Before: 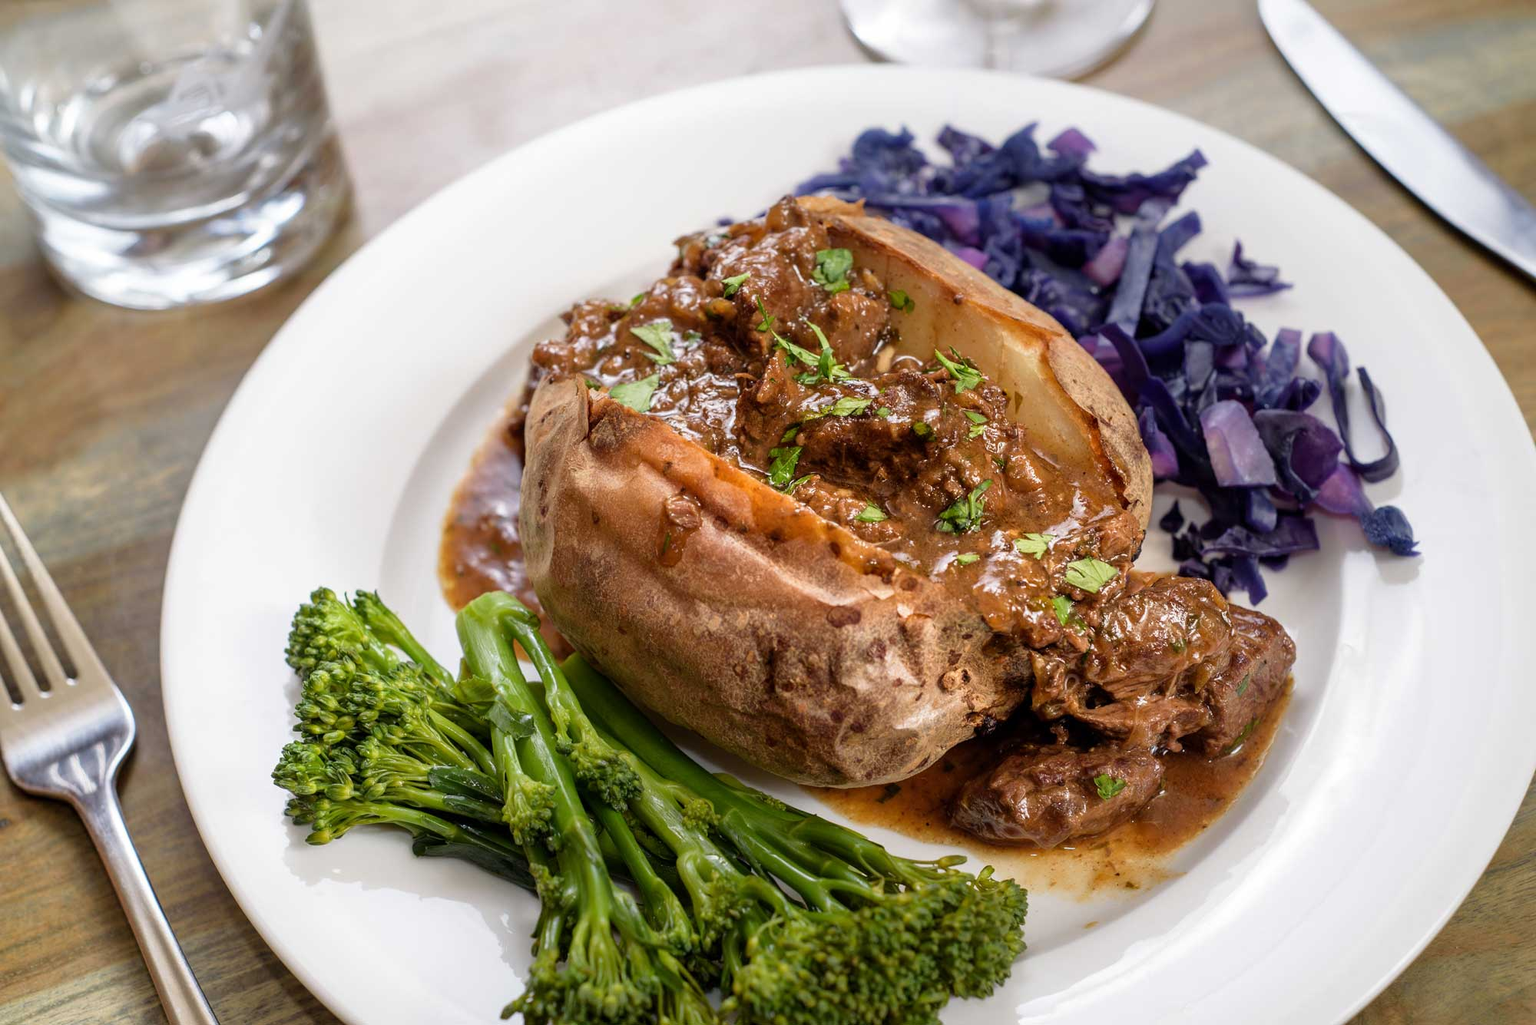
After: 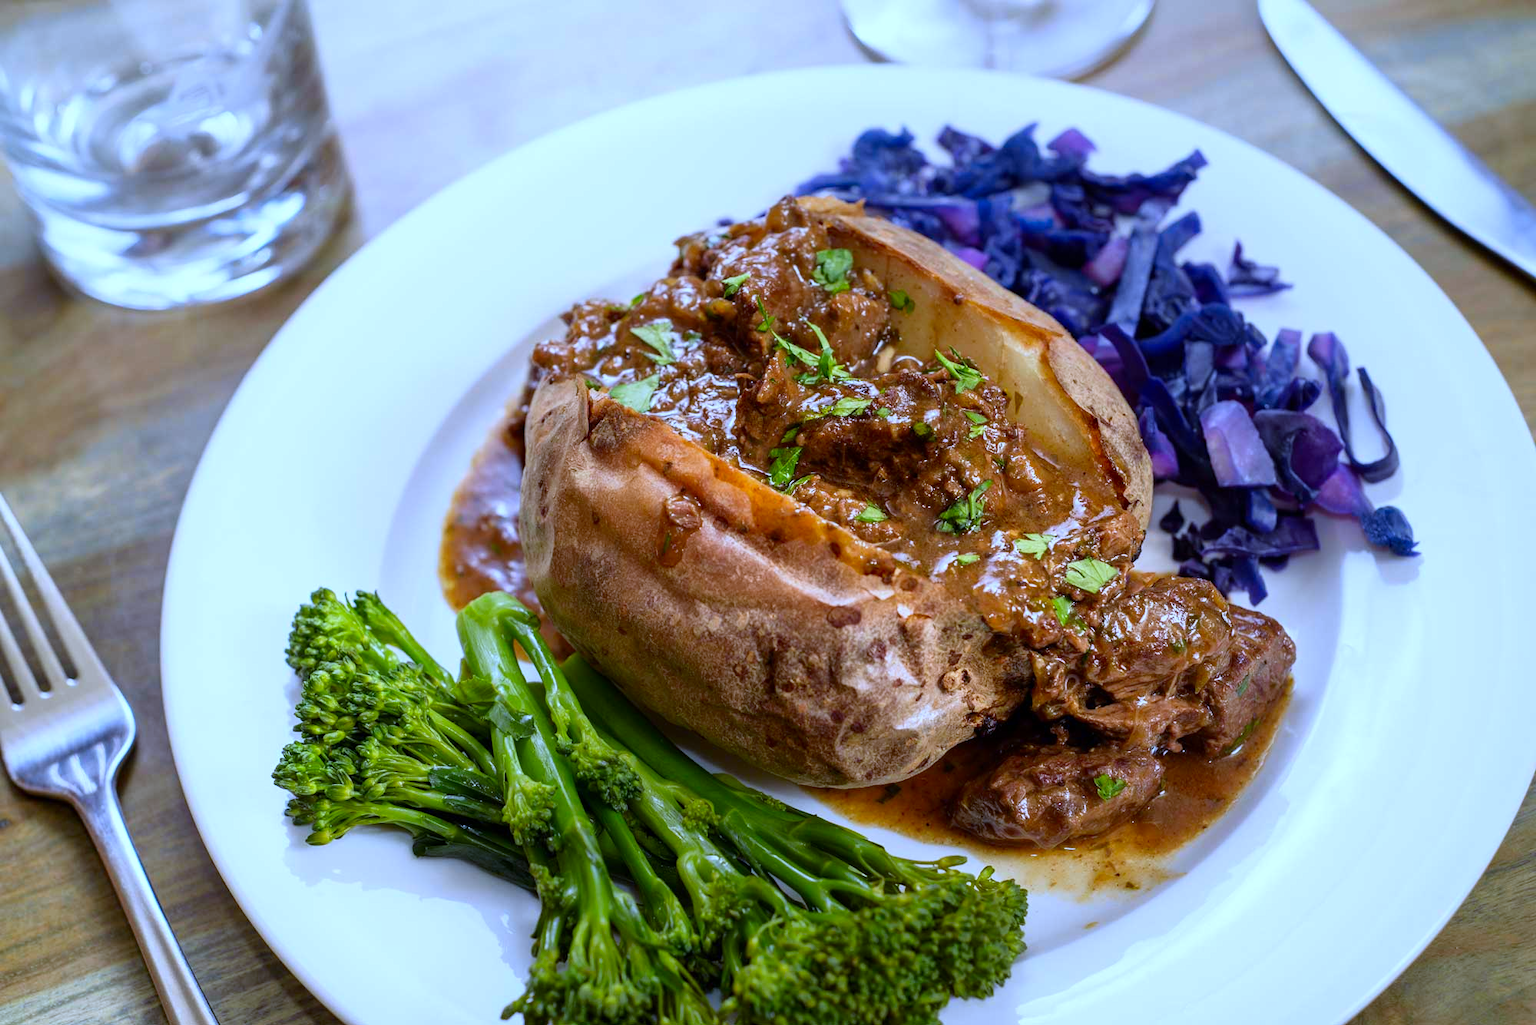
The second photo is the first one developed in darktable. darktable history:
contrast brightness saturation: contrast 0.09, saturation 0.28
white balance: red 0.871, blue 1.249
tone equalizer: on, module defaults
